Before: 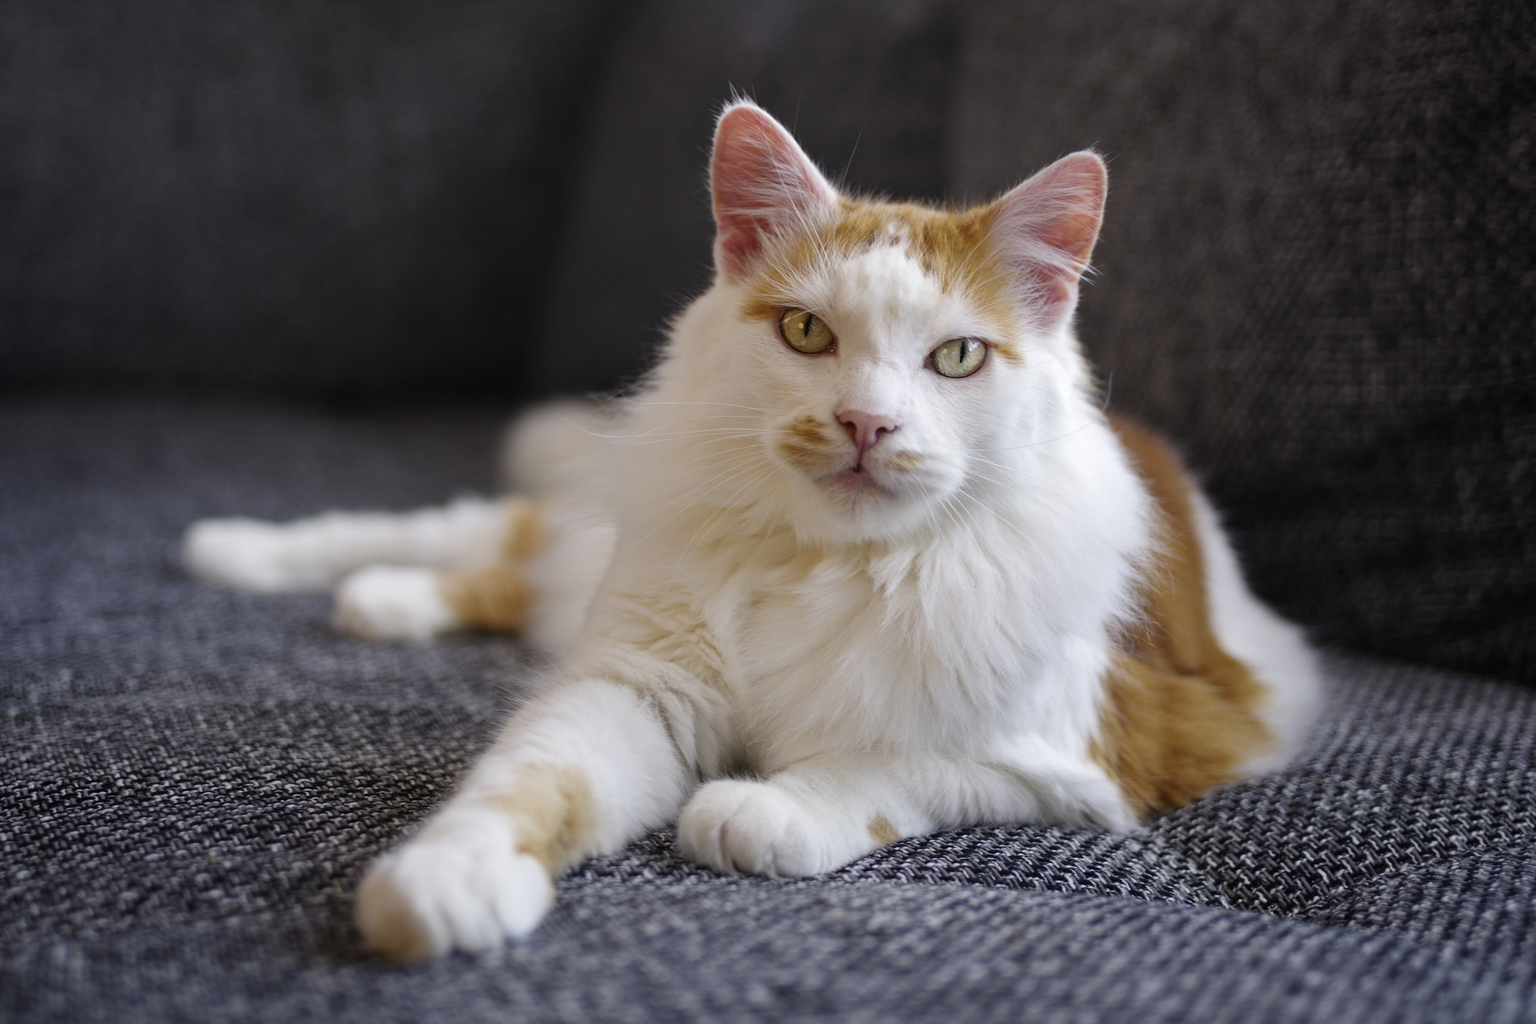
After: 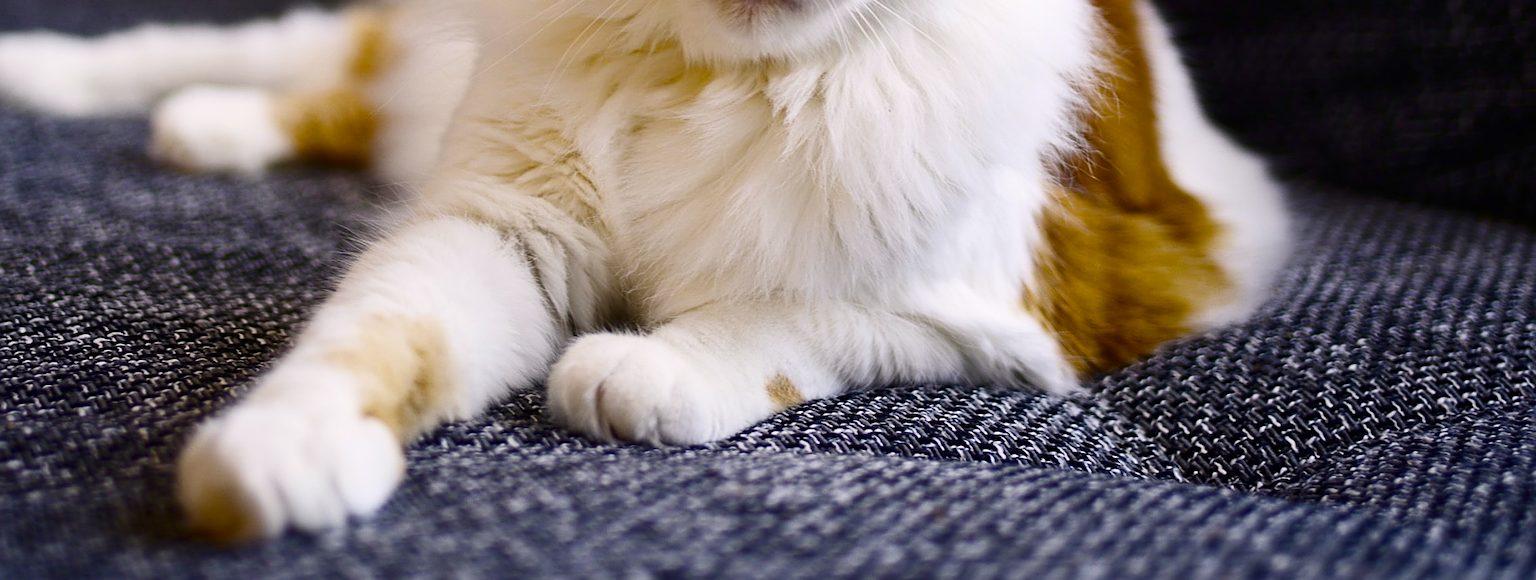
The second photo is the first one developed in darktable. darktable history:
crop and rotate: left 13.287%, top 47.961%, bottom 2.85%
contrast brightness saturation: contrast 0.292
color balance rgb: highlights gain › chroma 1.106%, highlights gain › hue 52.29°, linear chroma grading › global chroma 24.902%, perceptual saturation grading › global saturation 26.686%, perceptual saturation grading › highlights -27.628%, perceptual saturation grading › mid-tones 15.894%, perceptual saturation grading › shadows 32.954%
sharpen: on, module defaults
